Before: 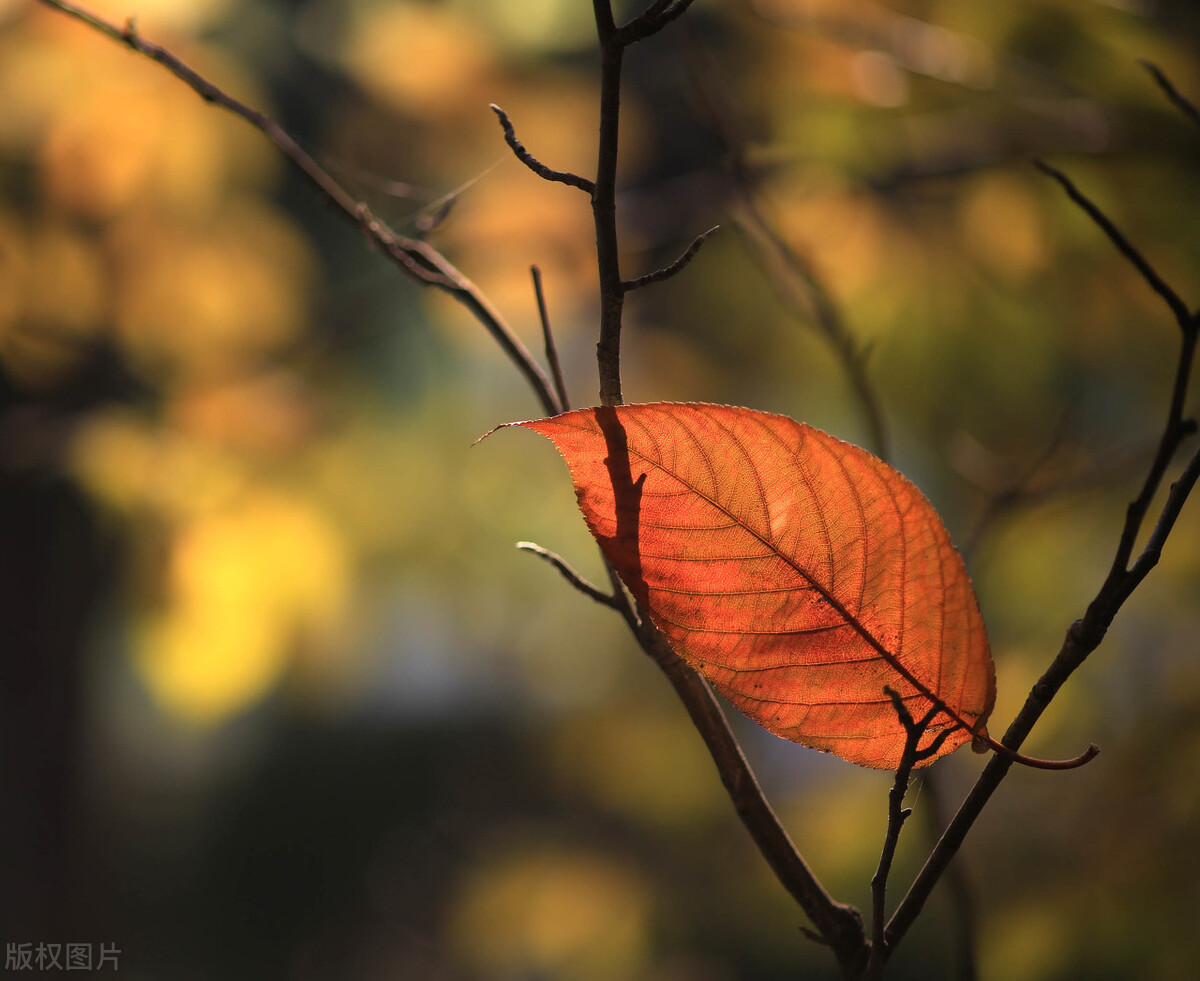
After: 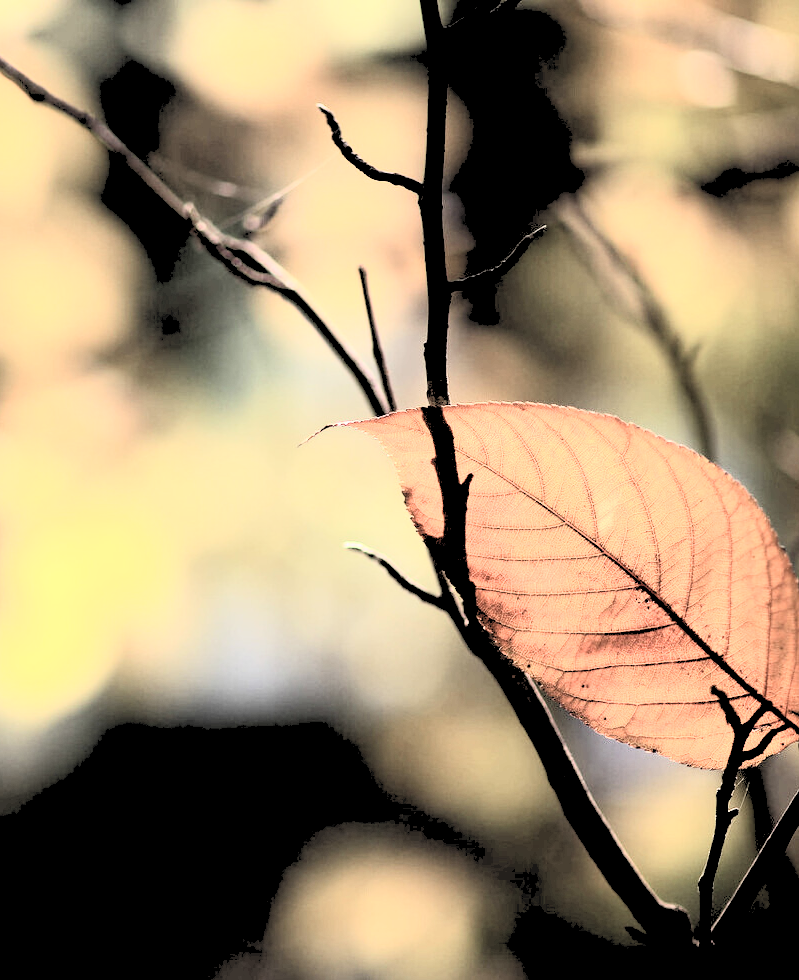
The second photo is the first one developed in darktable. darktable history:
contrast brightness saturation: contrast 0.57, brightness 0.57, saturation -0.34
rgb levels: levels [[0.027, 0.429, 0.996], [0, 0.5, 1], [0, 0.5, 1]]
crop and rotate: left 14.436%, right 18.898%
